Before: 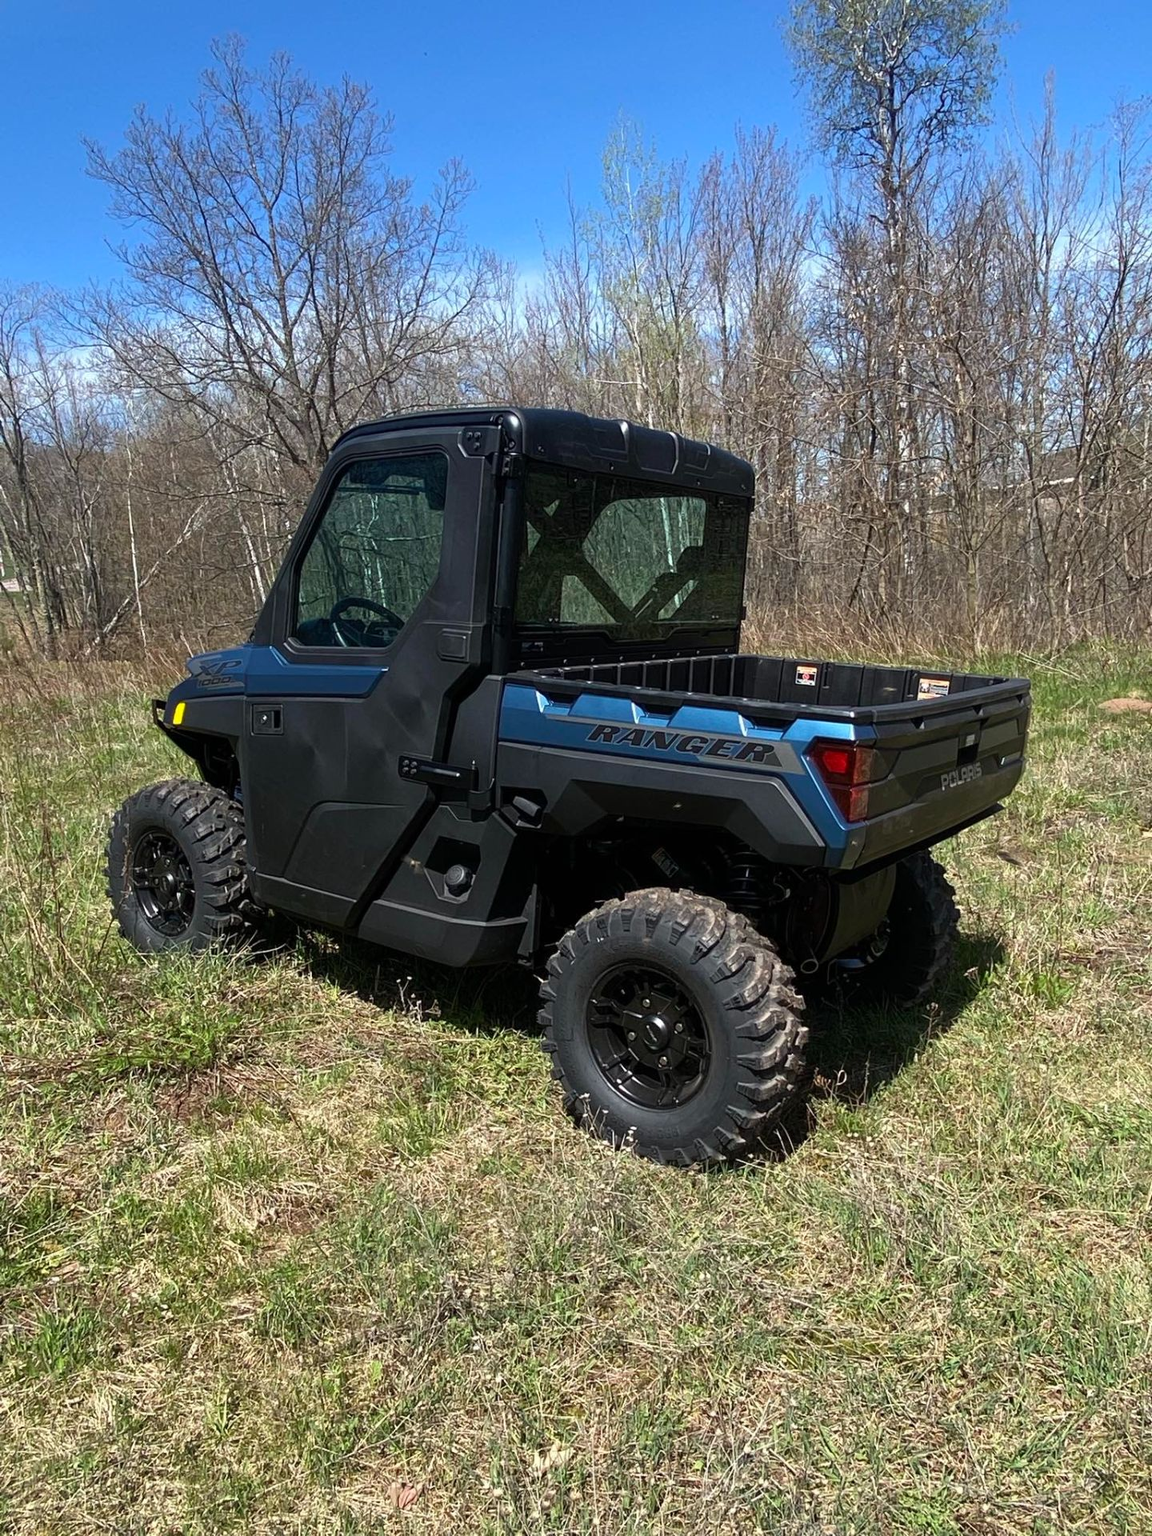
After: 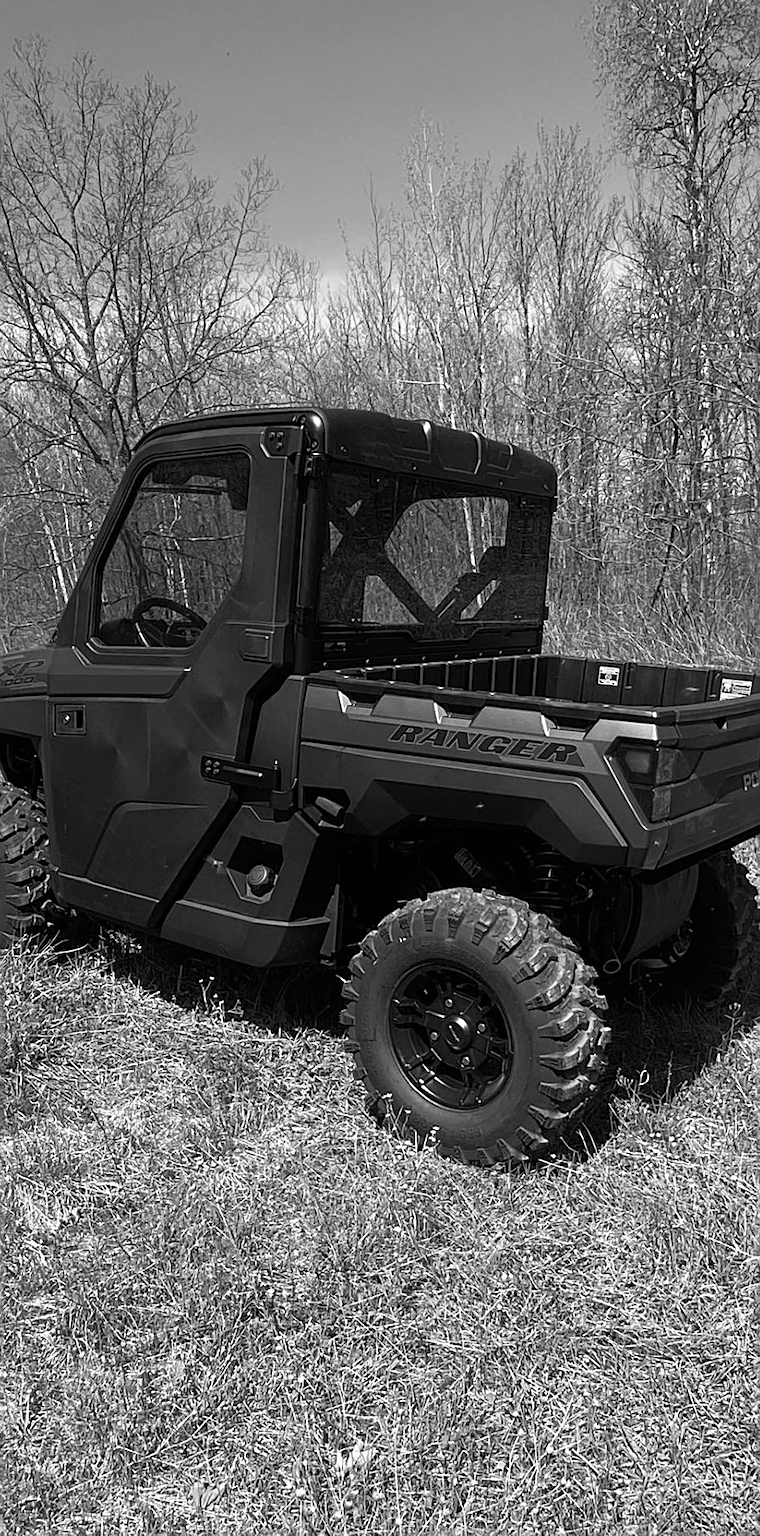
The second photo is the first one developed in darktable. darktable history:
sharpen: on, module defaults
contrast brightness saturation: saturation -0.987
crop: left 17.21%, right 16.787%
